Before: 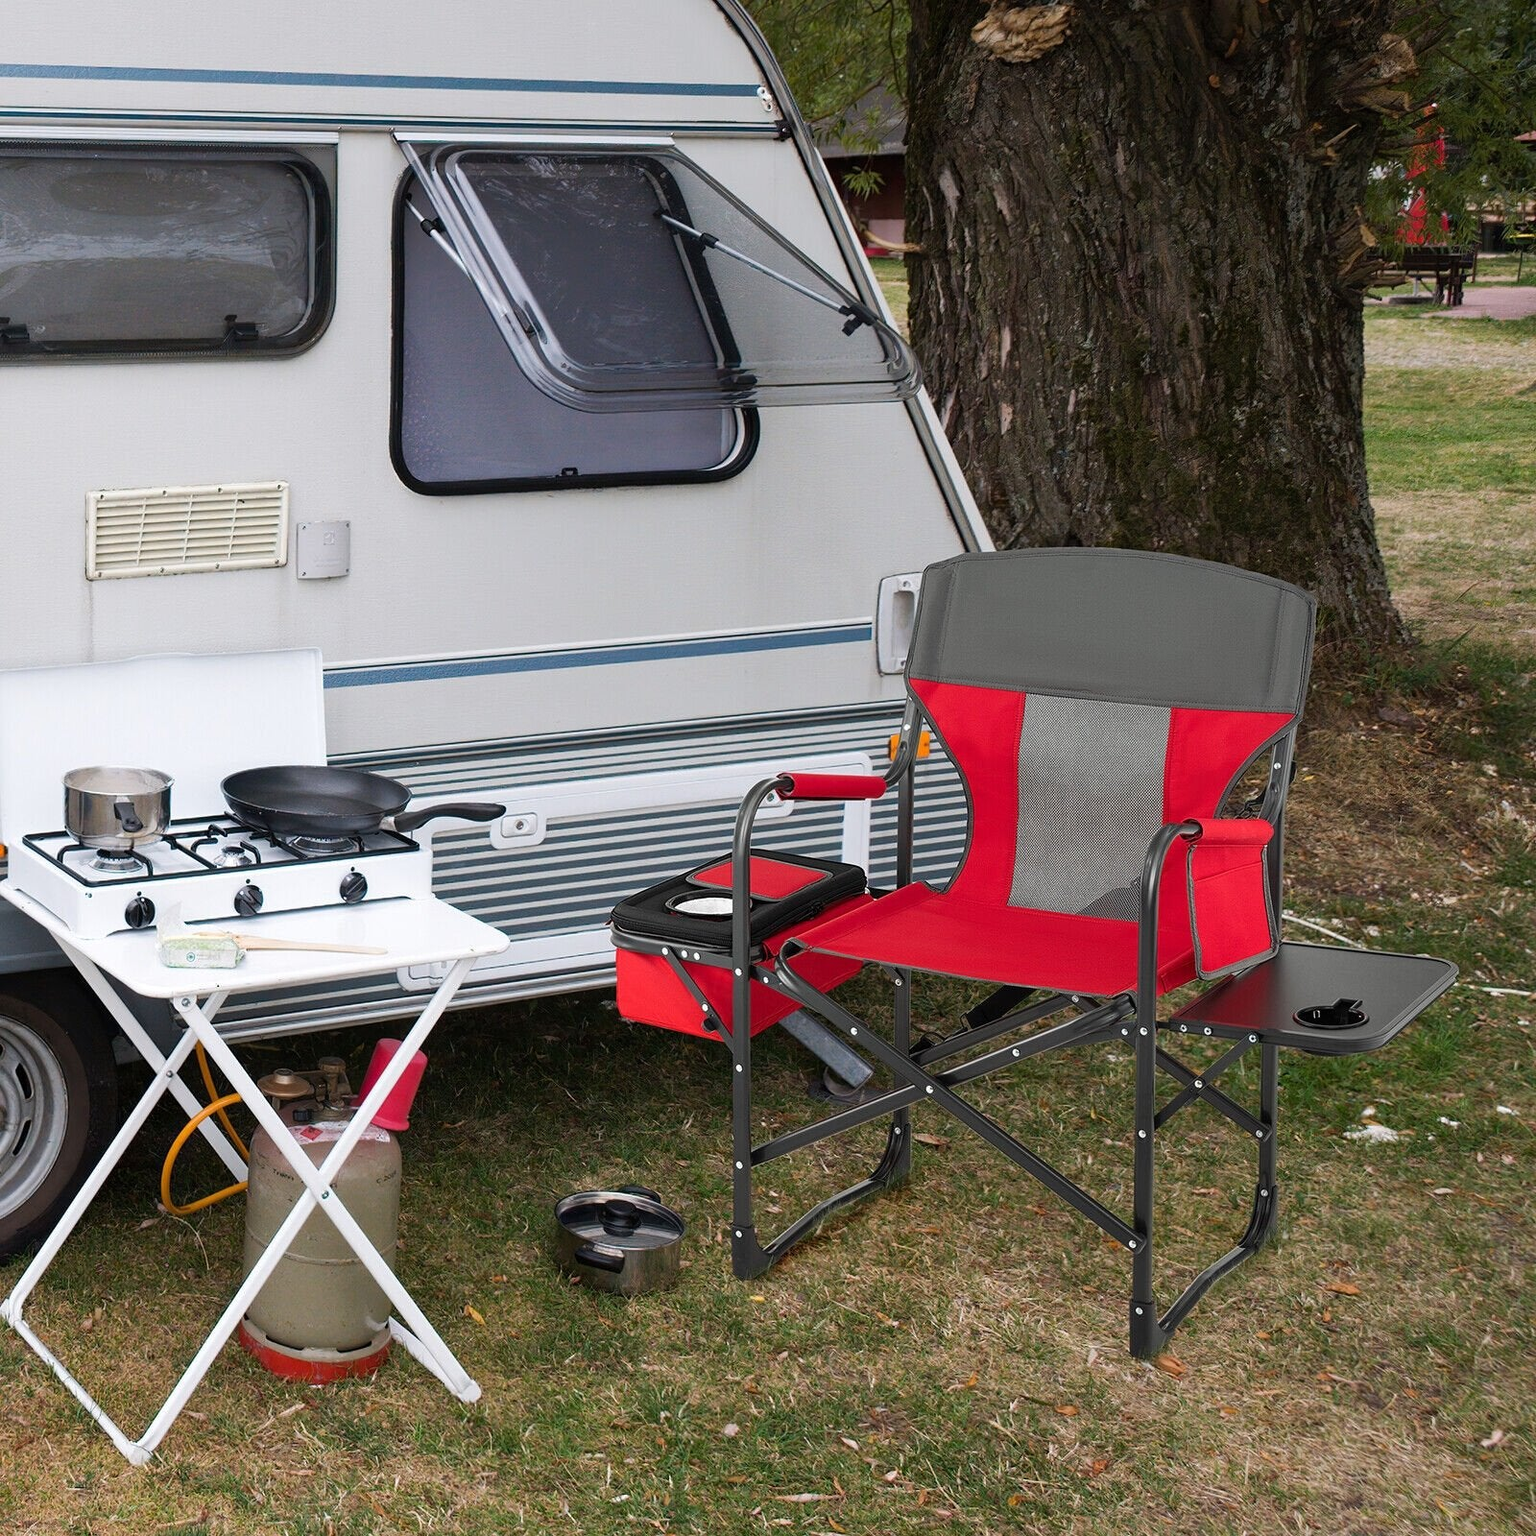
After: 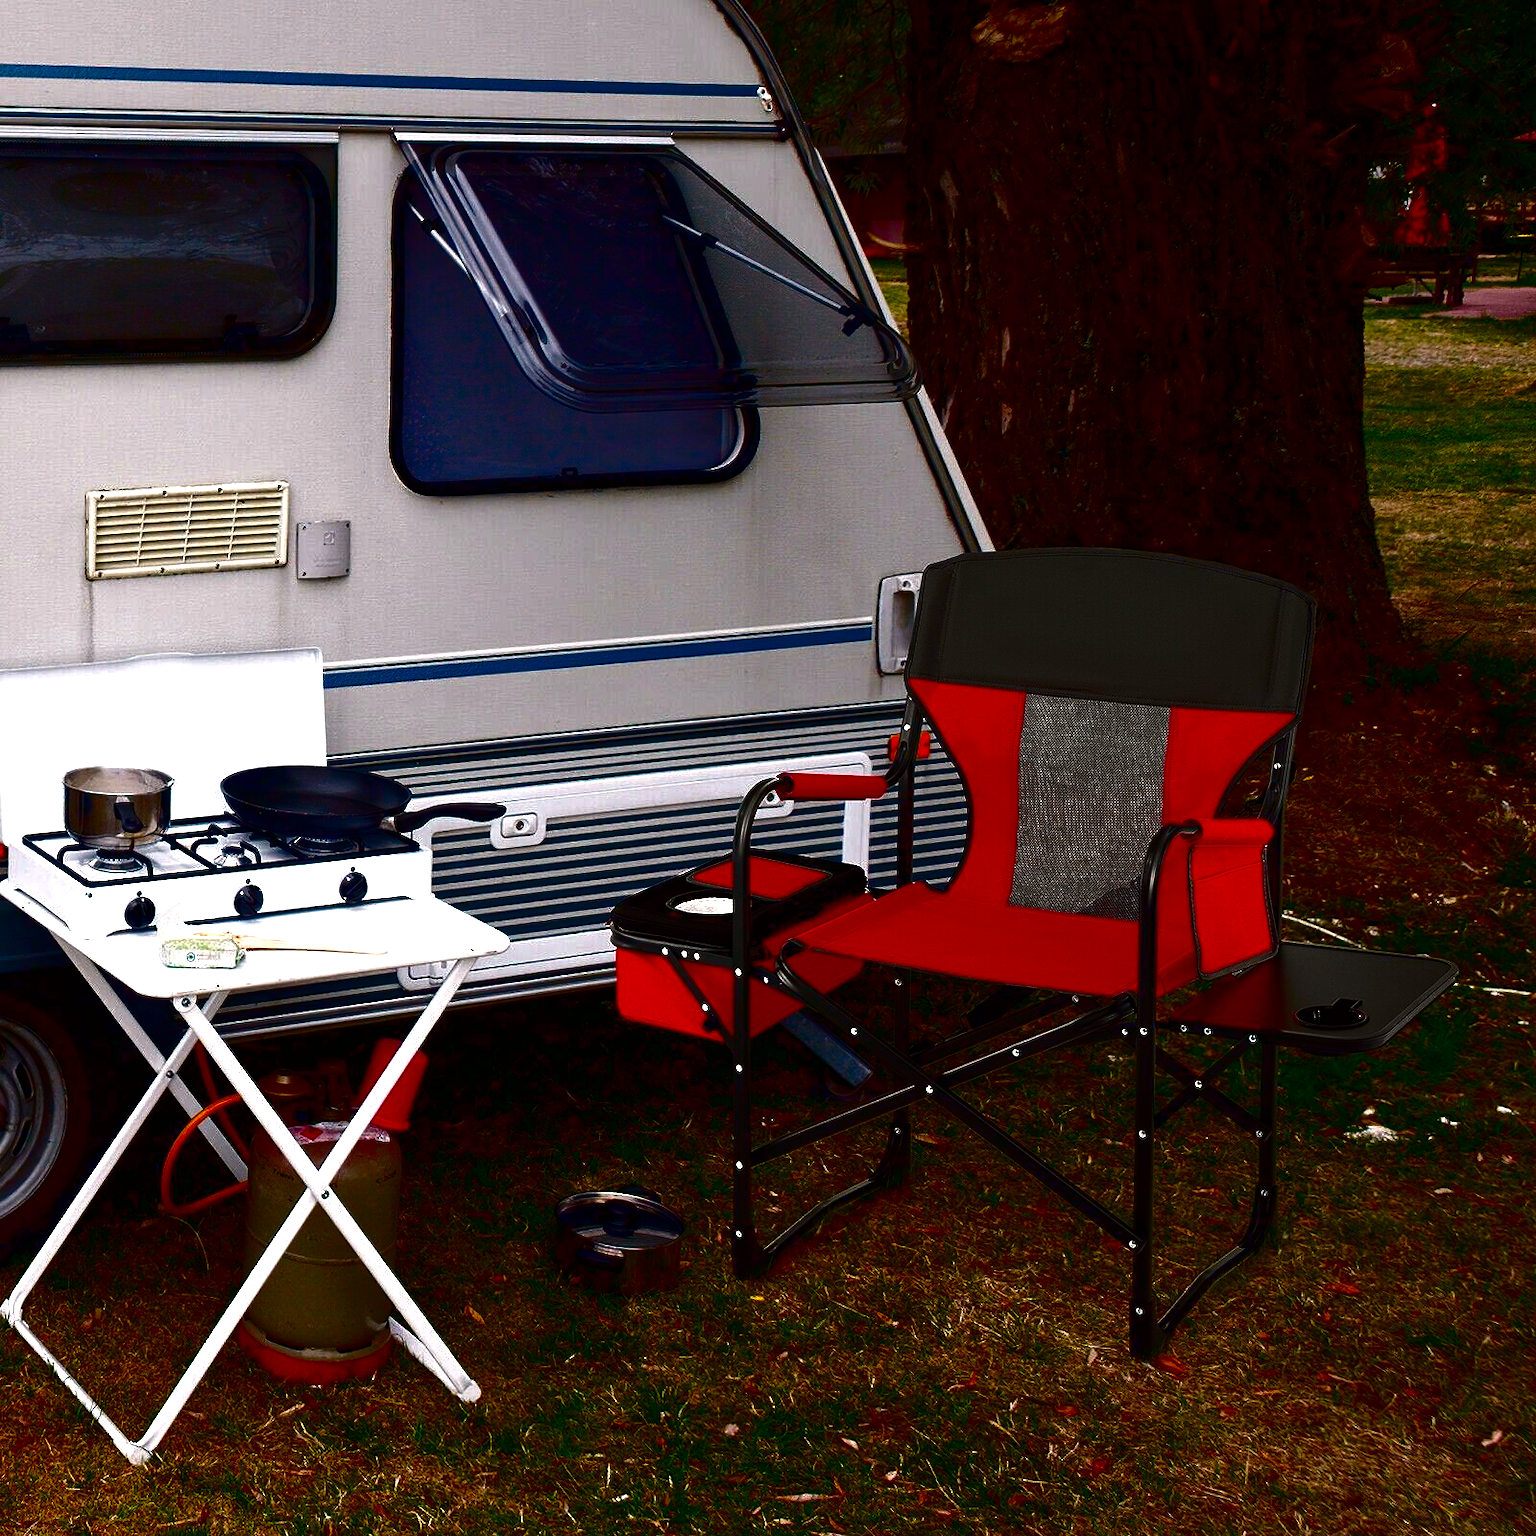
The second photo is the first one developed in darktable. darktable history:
color balance rgb: shadows lift › chroma 1%, shadows lift › hue 28.8°, power › hue 60°, highlights gain › chroma 1%, highlights gain › hue 60°, global offset › luminance 0.25%, perceptual saturation grading › highlights -20%, perceptual saturation grading › shadows 20%, perceptual brilliance grading › highlights 10%, perceptual brilliance grading › shadows -5%, global vibrance 19.67%
contrast brightness saturation: brightness -1, saturation 1
